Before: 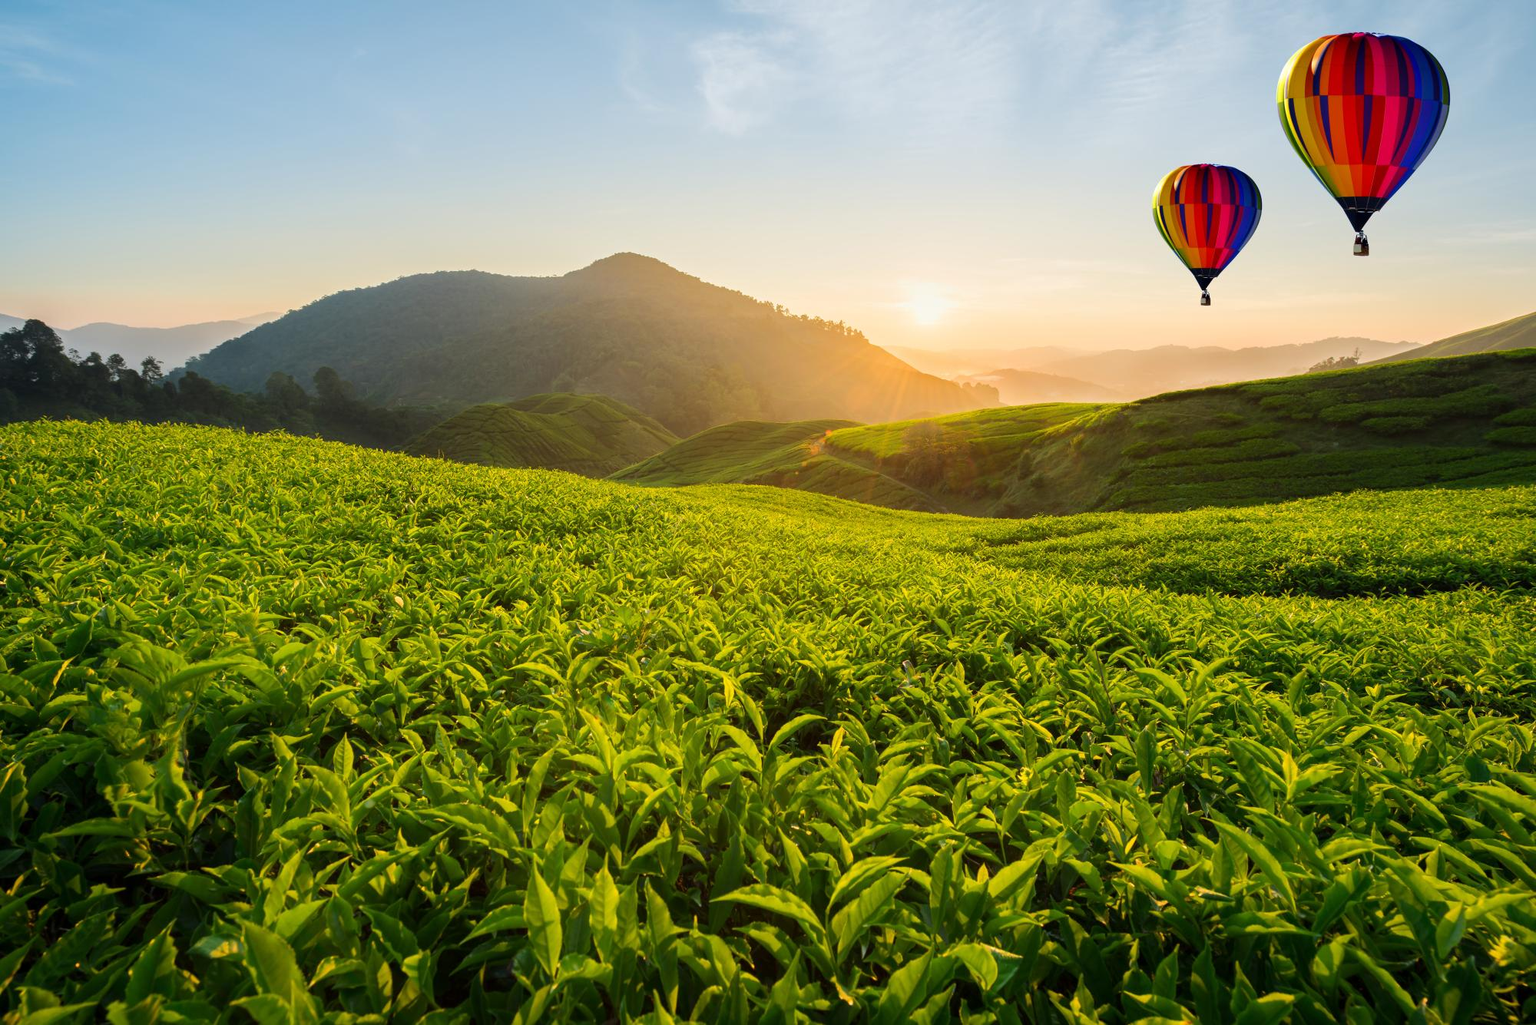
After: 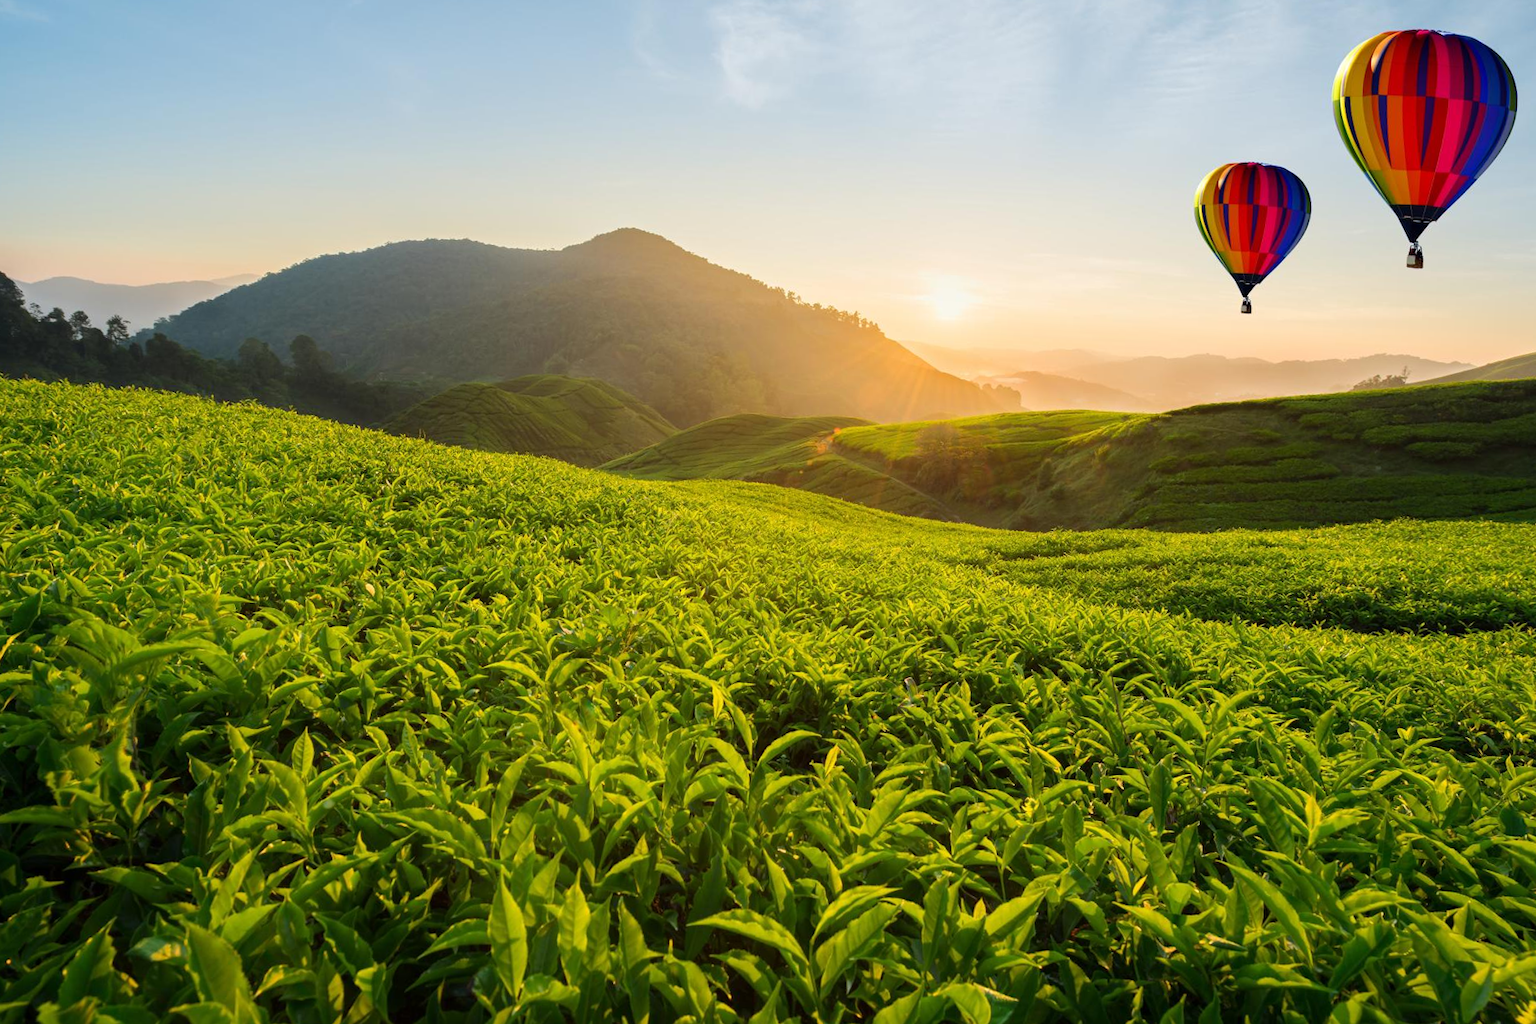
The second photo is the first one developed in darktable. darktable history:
crop and rotate: angle -2.68°
